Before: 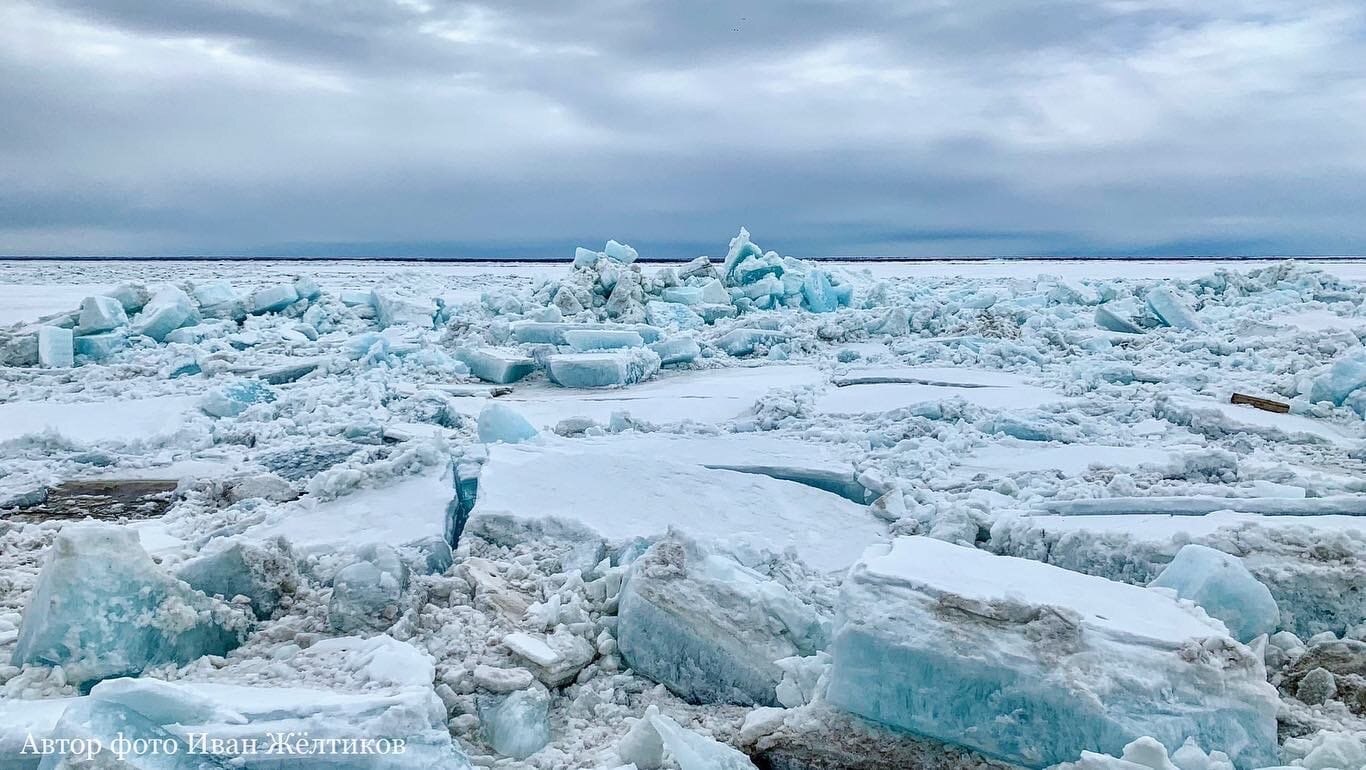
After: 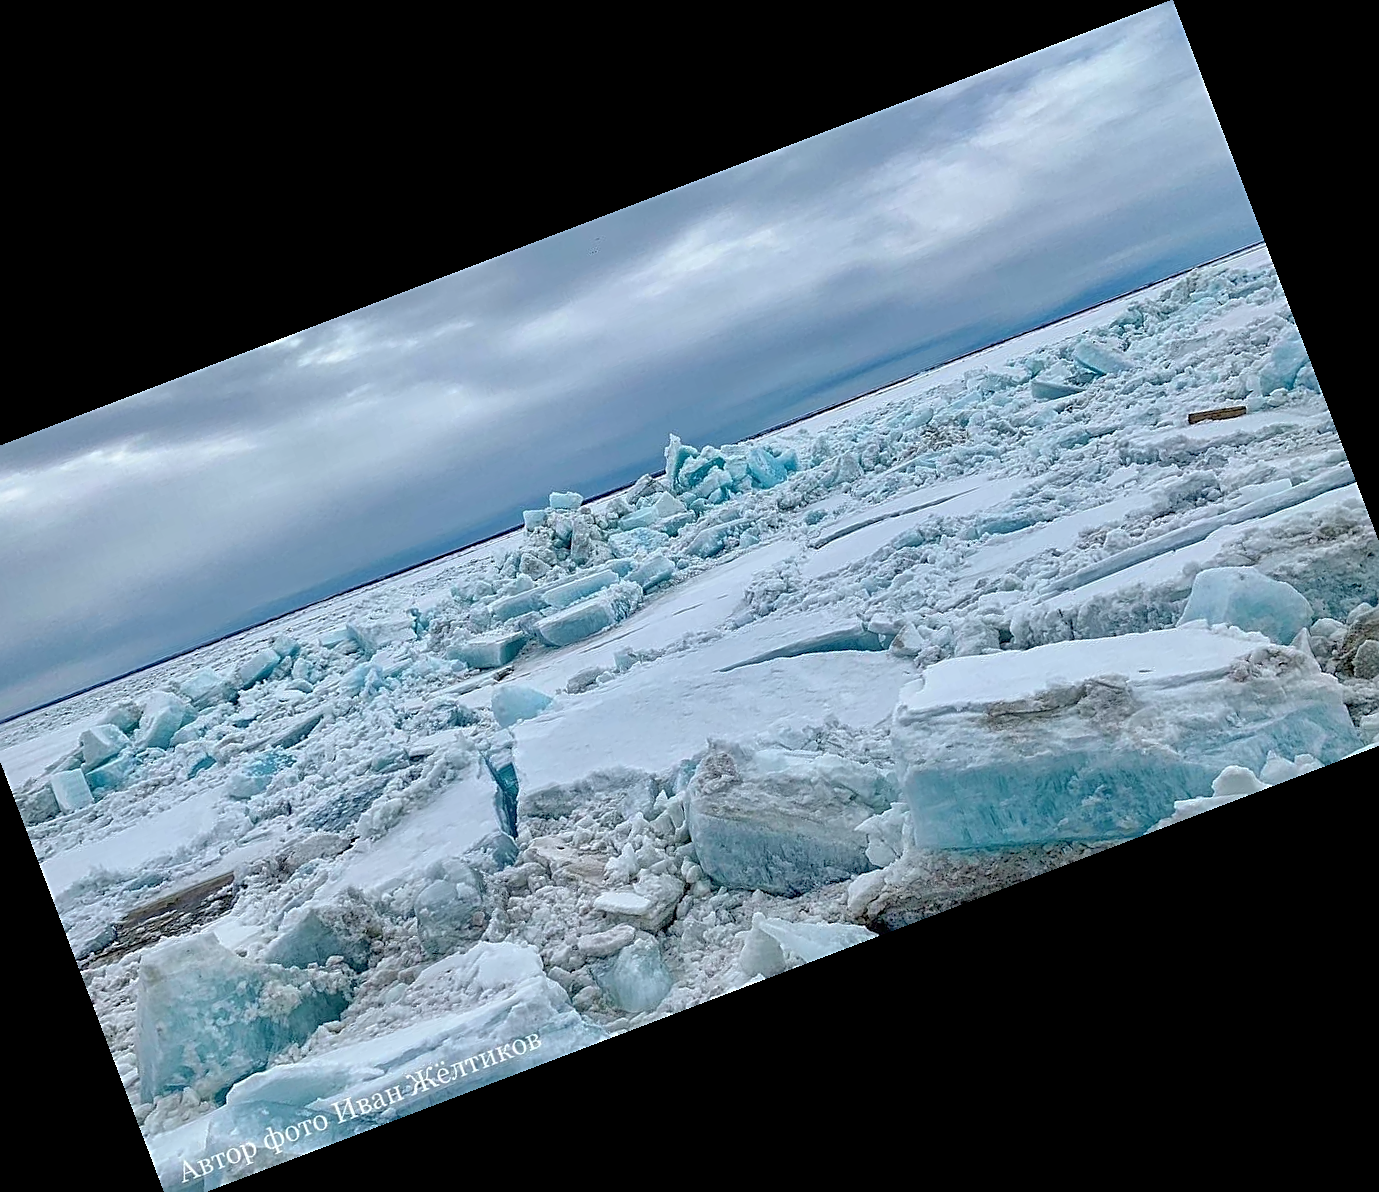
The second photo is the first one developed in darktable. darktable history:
sharpen: on, module defaults
shadows and highlights: on, module defaults
crop and rotate: angle 20.83°, left 6.754%, right 4.247%, bottom 1.103%
